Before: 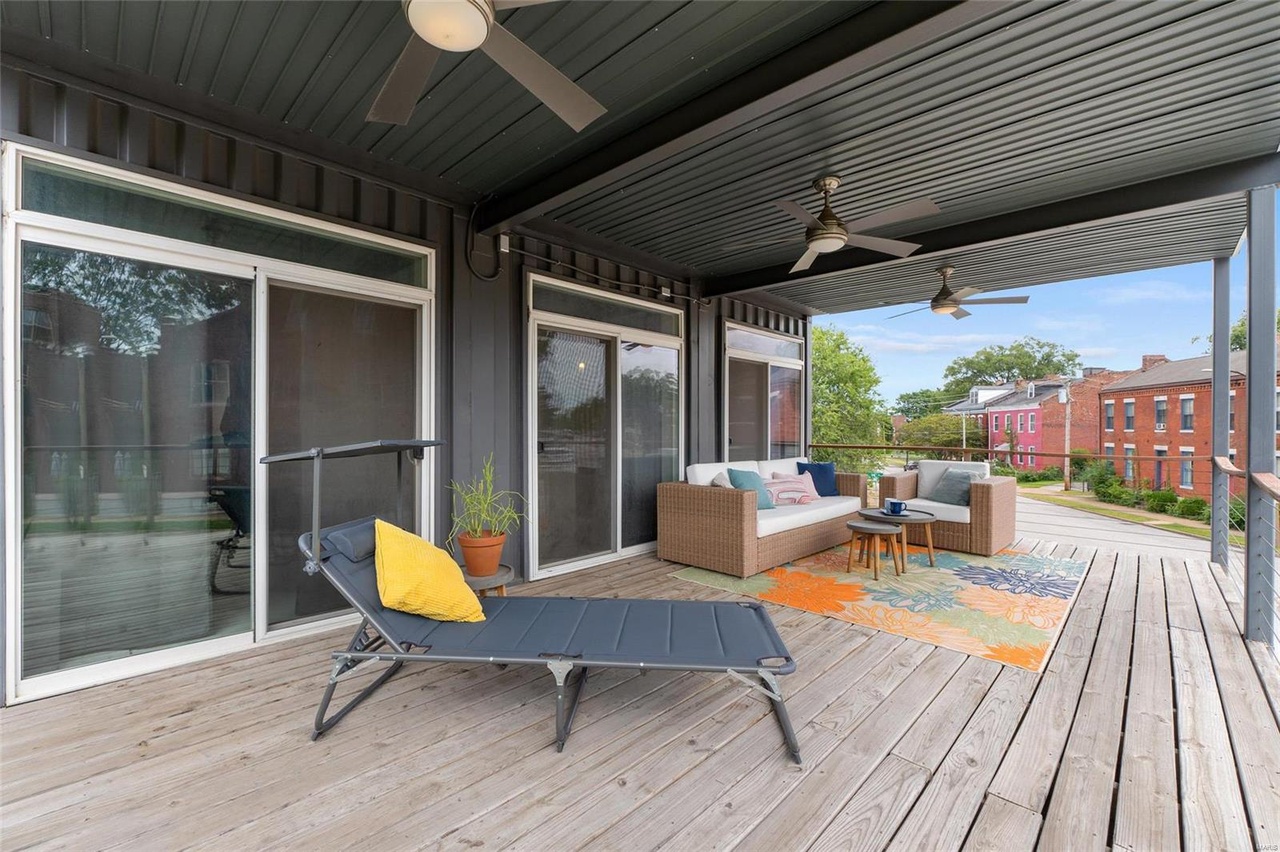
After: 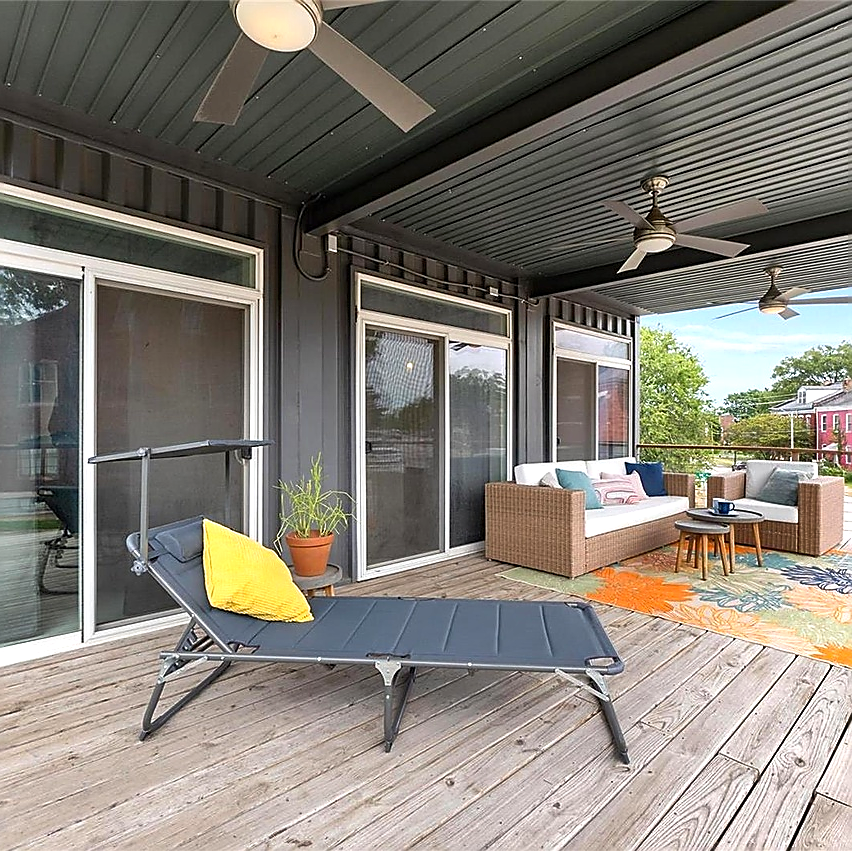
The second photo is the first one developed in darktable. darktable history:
shadows and highlights: soften with gaussian
crop and rotate: left 13.458%, right 19.926%
exposure: black level correction 0, exposure 0.499 EV, compensate highlight preservation false
sharpen: radius 1.42, amount 1.242, threshold 0.777
